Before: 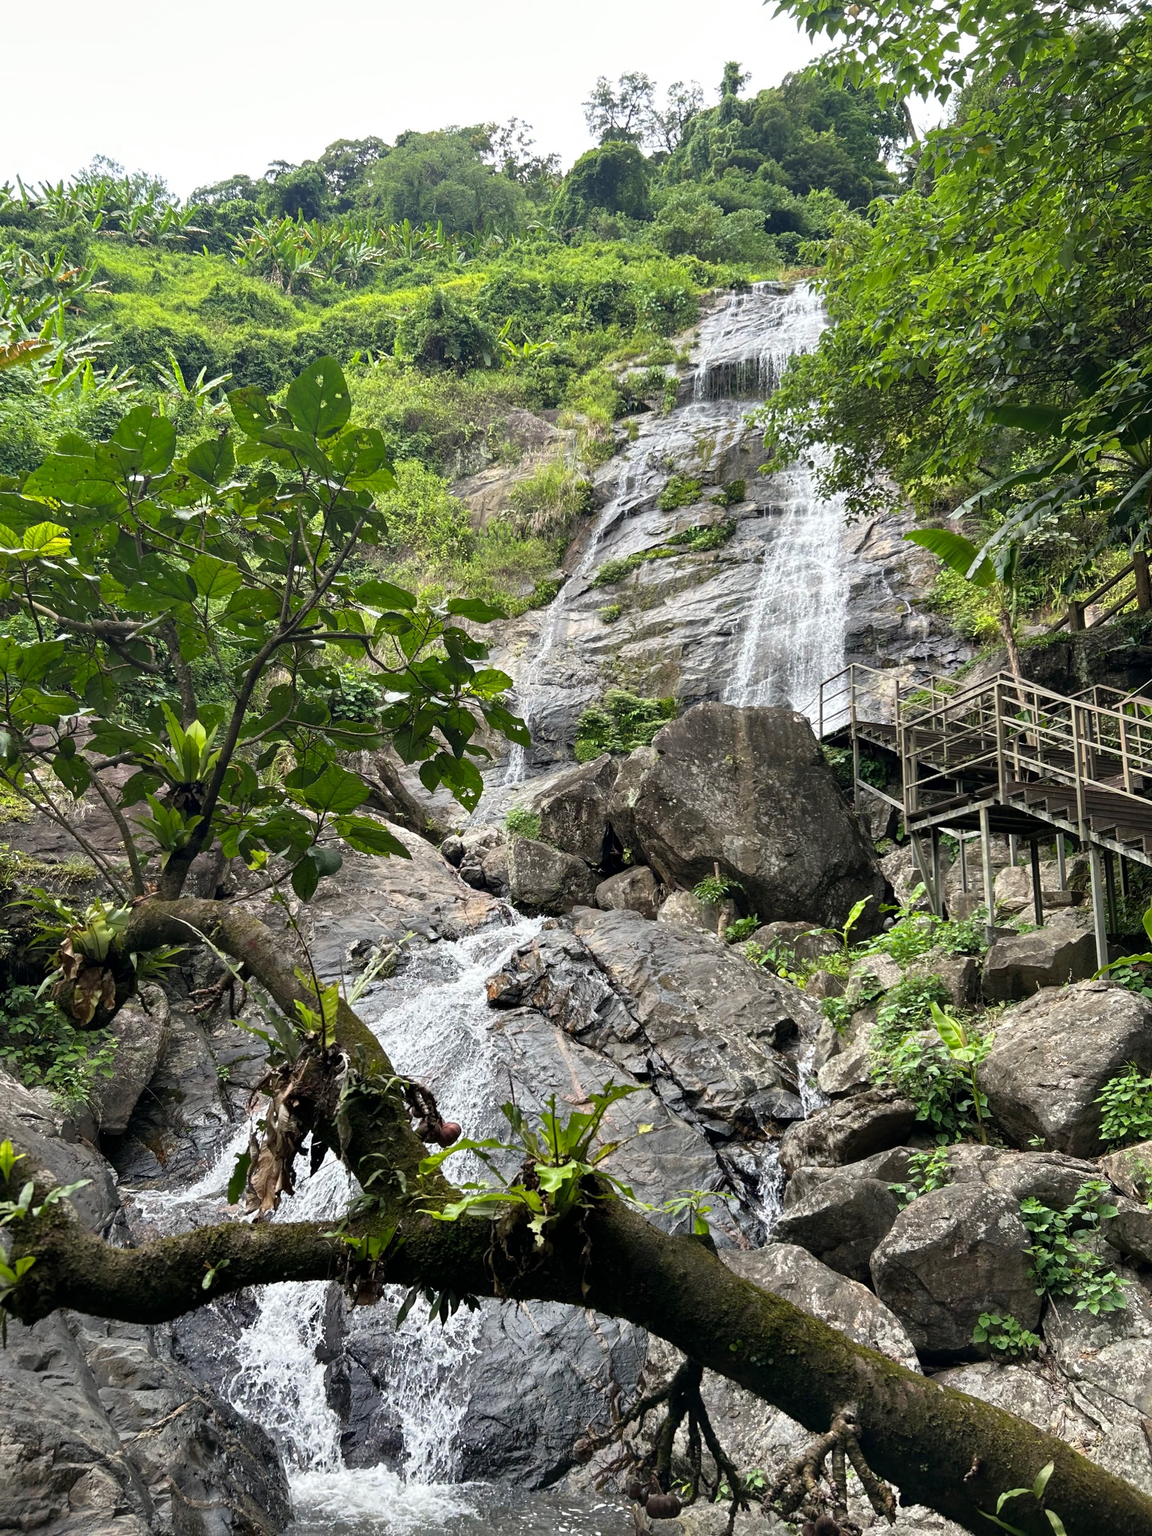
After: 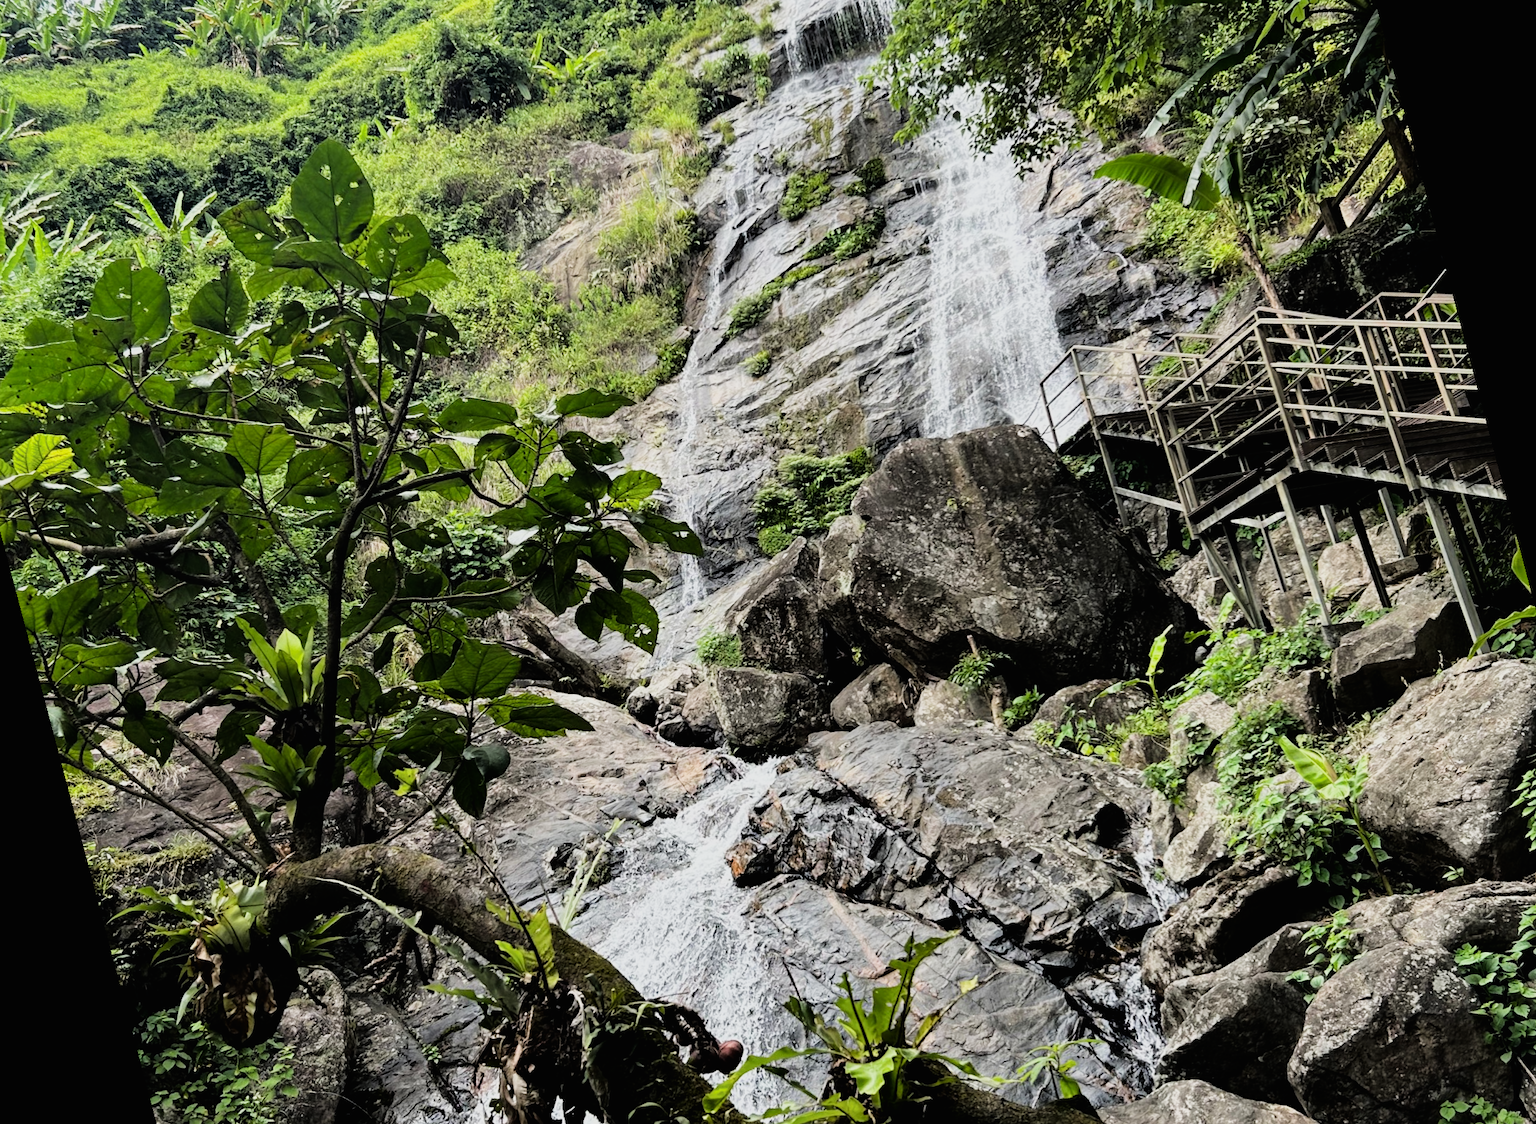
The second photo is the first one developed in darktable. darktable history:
rotate and perspective: rotation -14.8°, crop left 0.1, crop right 0.903, crop top 0.25, crop bottom 0.748
tone curve: curves: ch0 [(0, 0.008) (0.083, 0.073) (0.28, 0.286) (0.528, 0.559) (0.961, 0.966) (1, 1)], color space Lab, linked channels, preserve colors none
filmic rgb: black relative exposure -5 EV, hardness 2.88, contrast 1.3, highlights saturation mix -30%
